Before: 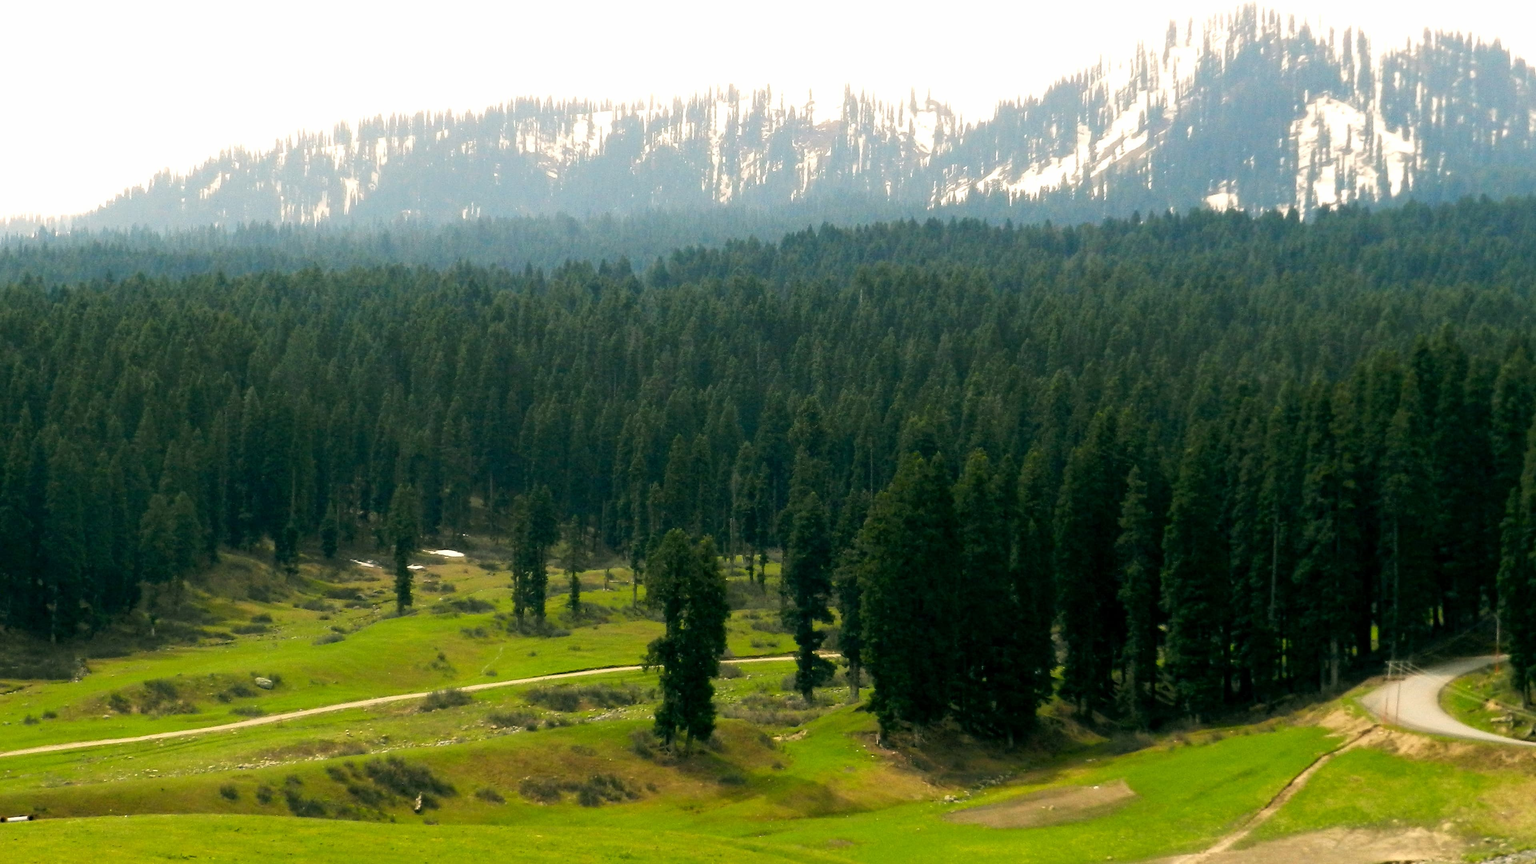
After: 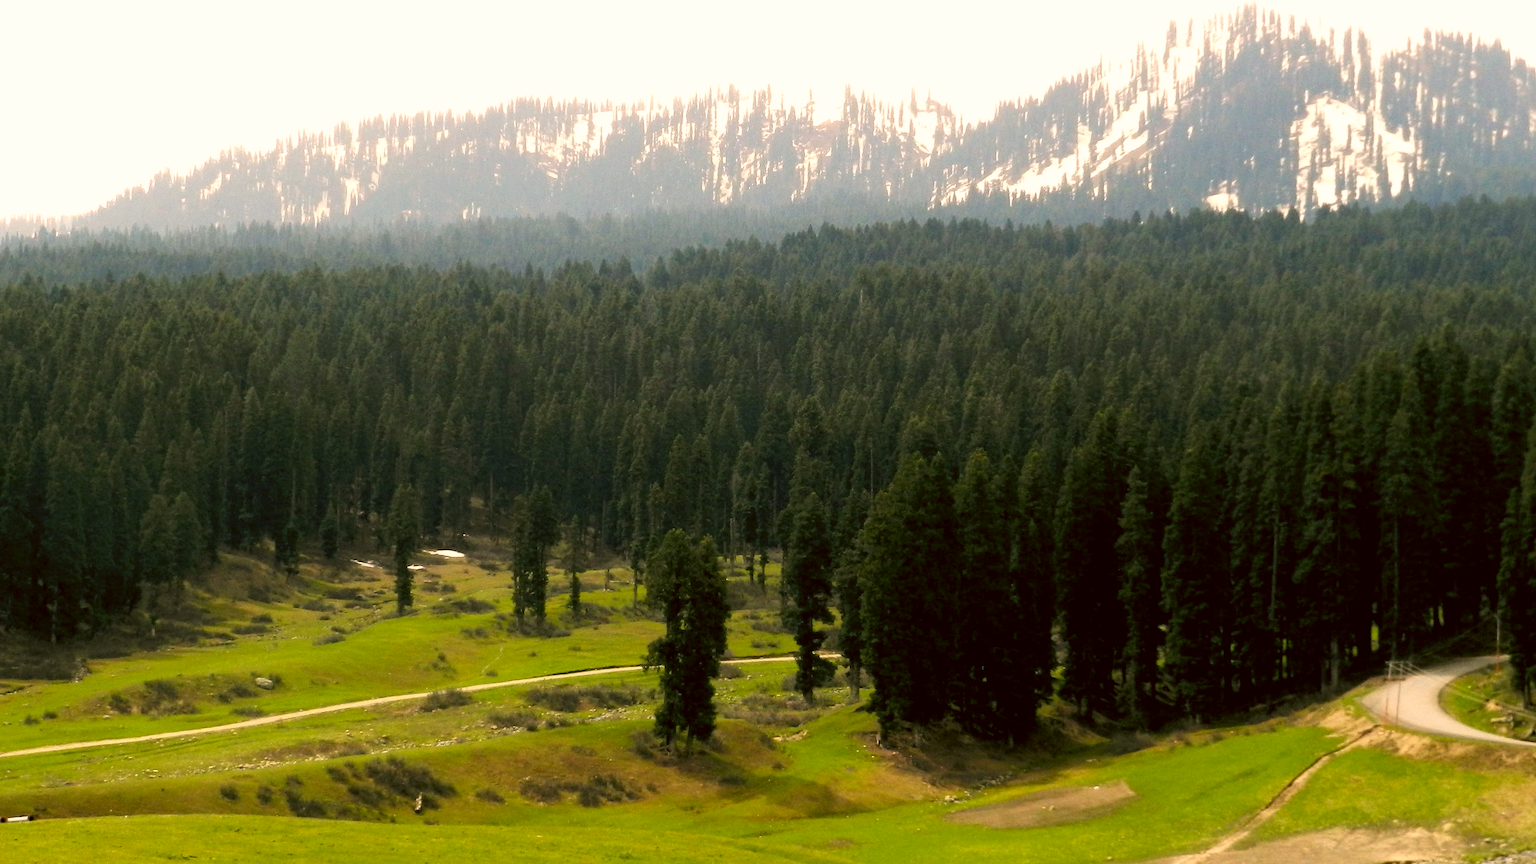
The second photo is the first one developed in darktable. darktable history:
color correction: highlights a* 6.68, highlights b* 7.81, shadows a* 6.06, shadows b* 7.02, saturation 0.921
levels: levels [0.016, 0.492, 0.969]
exposure: exposure -0.07 EV, compensate highlight preservation false
